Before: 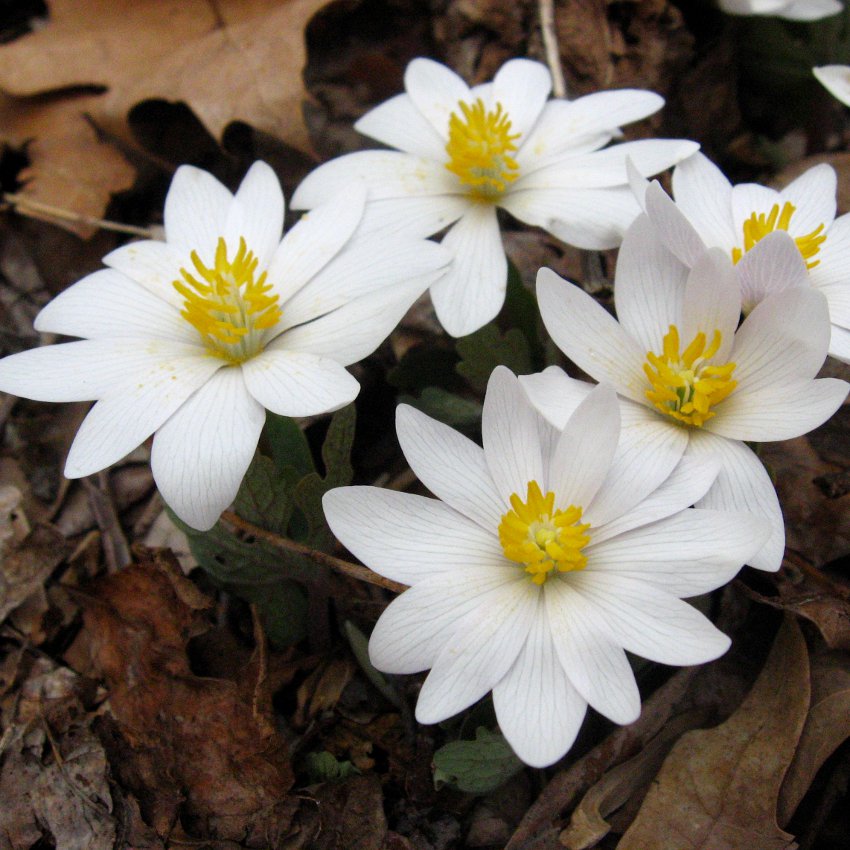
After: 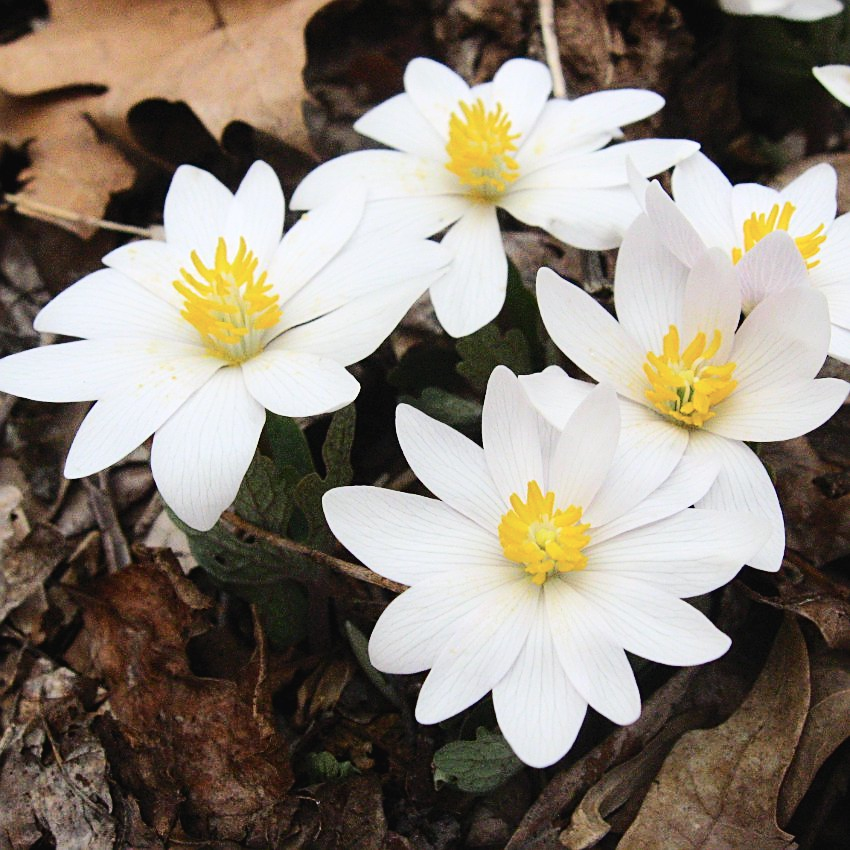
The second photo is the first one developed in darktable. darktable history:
sharpen: on, module defaults
tone curve: curves: ch0 [(0, 0.026) (0.146, 0.158) (0.272, 0.34) (0.453, 0.627) (0.687, 0.829) (1, 1)], color space Lab, independent channels, preserve colors none
